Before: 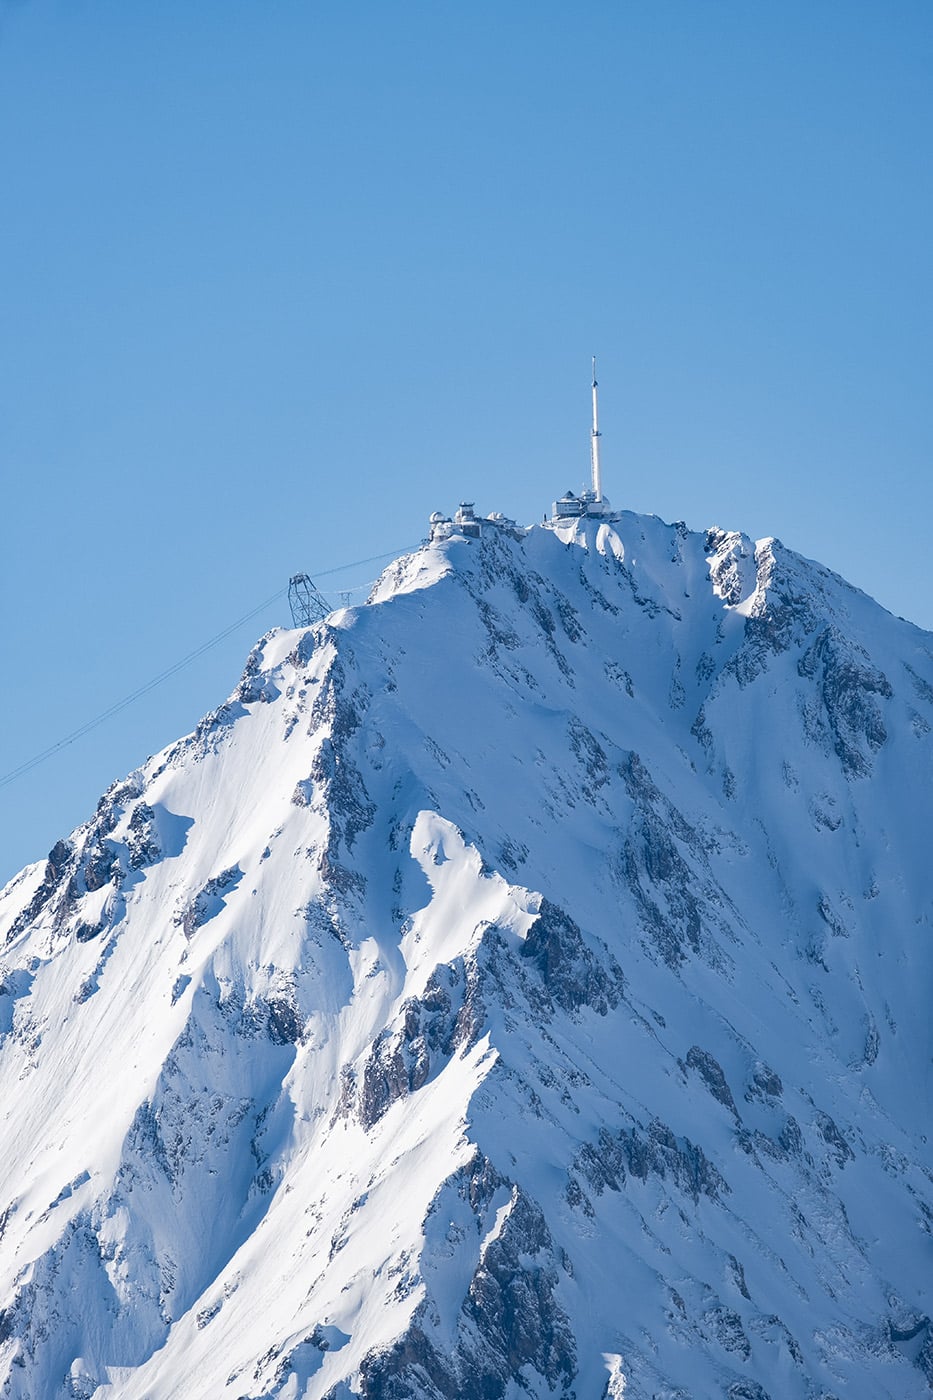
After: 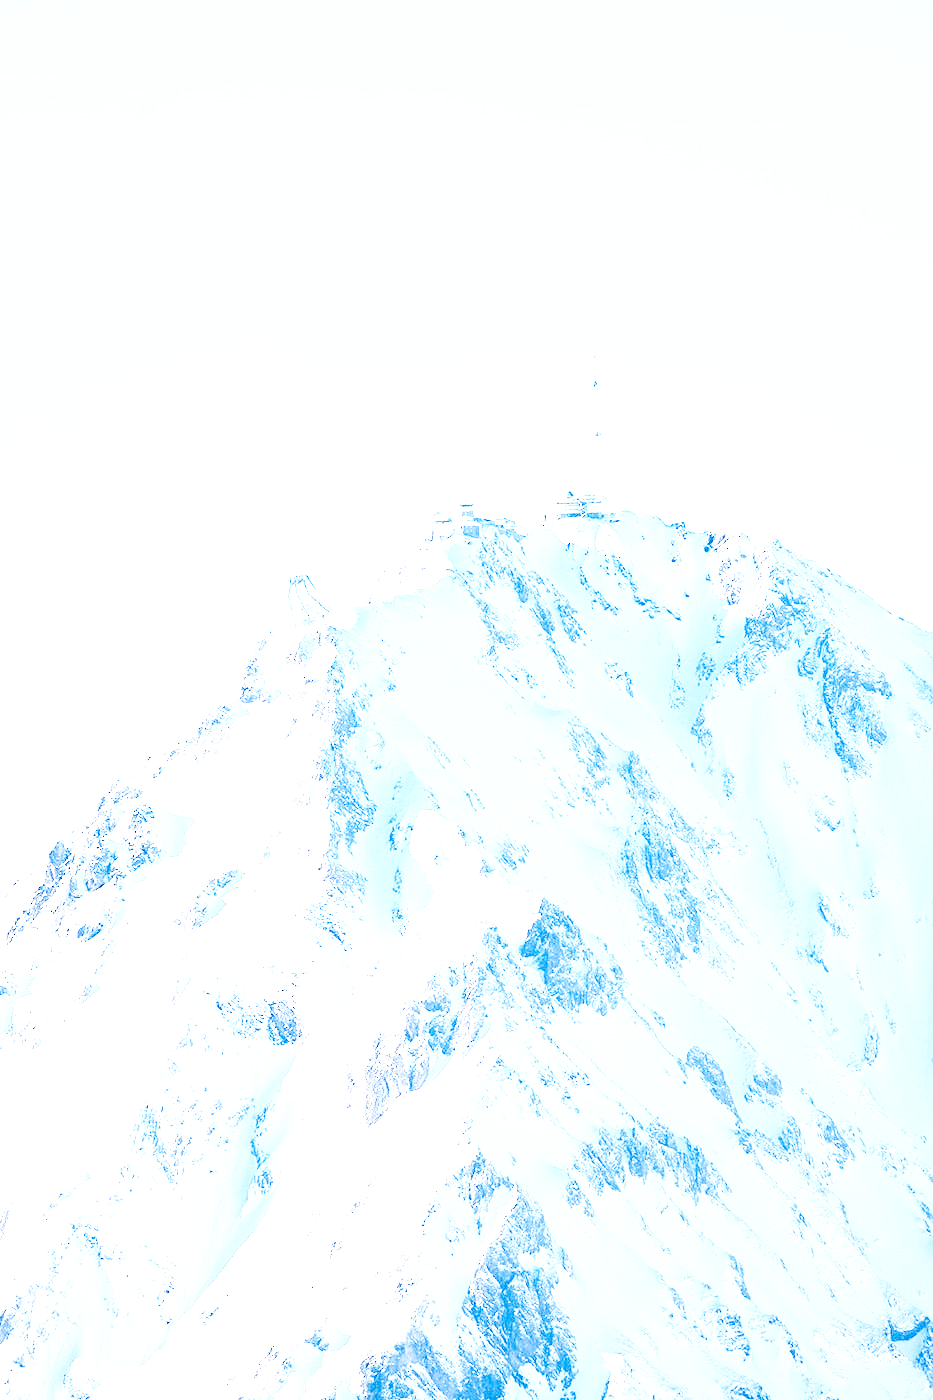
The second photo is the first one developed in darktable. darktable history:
base curve: curves: ch0 [(0, 0.003) (0.001, 0.002) (0.006, 0.004) (0.02, 0.022) (0.048, 0.086) (0.094, 0.234) (0.162, 0.431) (0.258, 0.629) (0.385, 0.8) (0.548, 0.918) (0.751, 0.988) (1, 1)], preserve colors none
exposure: exposure 2.207 EV, compensate highlight preservation false
